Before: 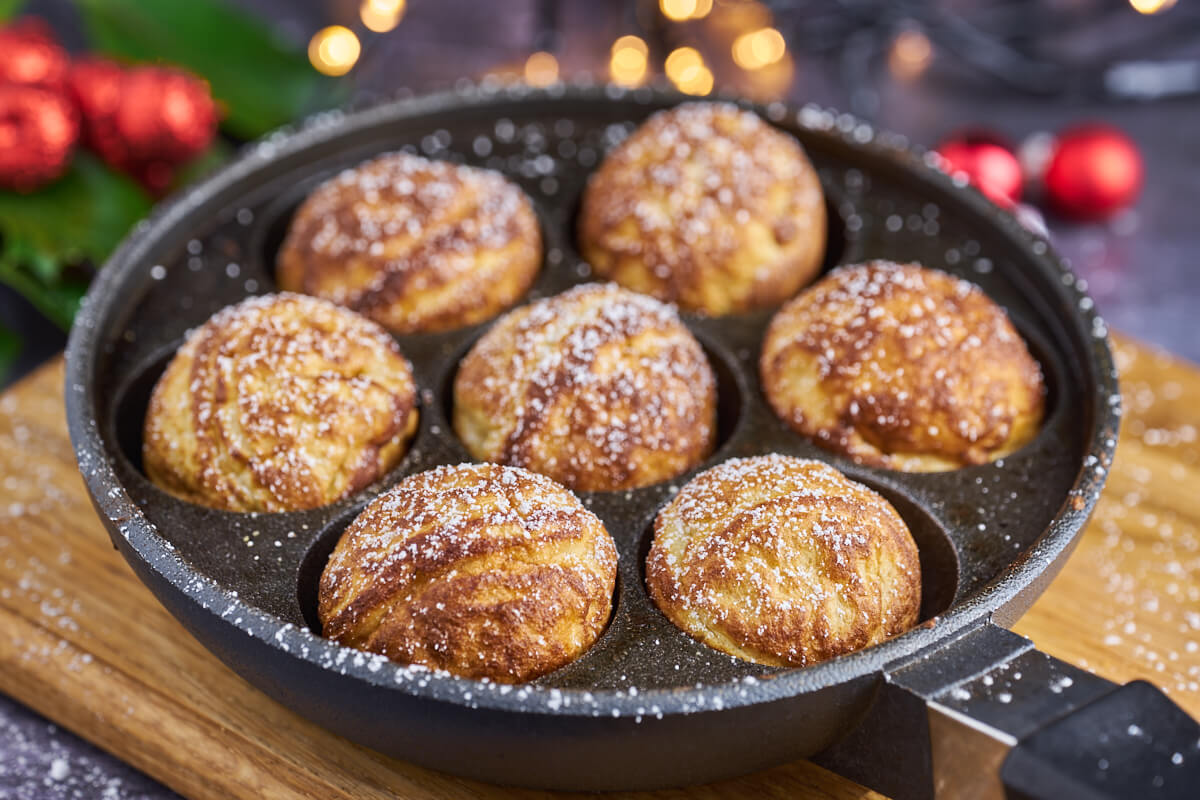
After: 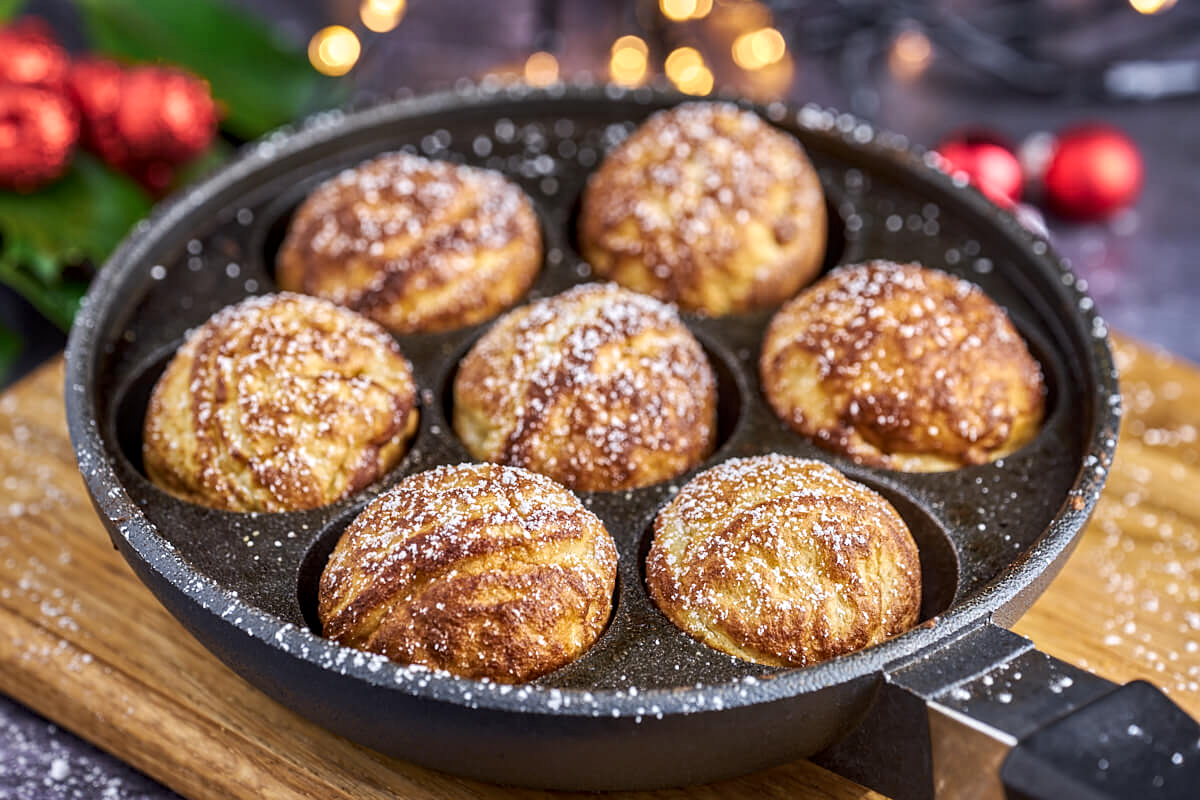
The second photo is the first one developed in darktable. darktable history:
sharpen: amount 0.216
levels: levels [0, 0.492, 0.984]
local contrast: detail 130%
